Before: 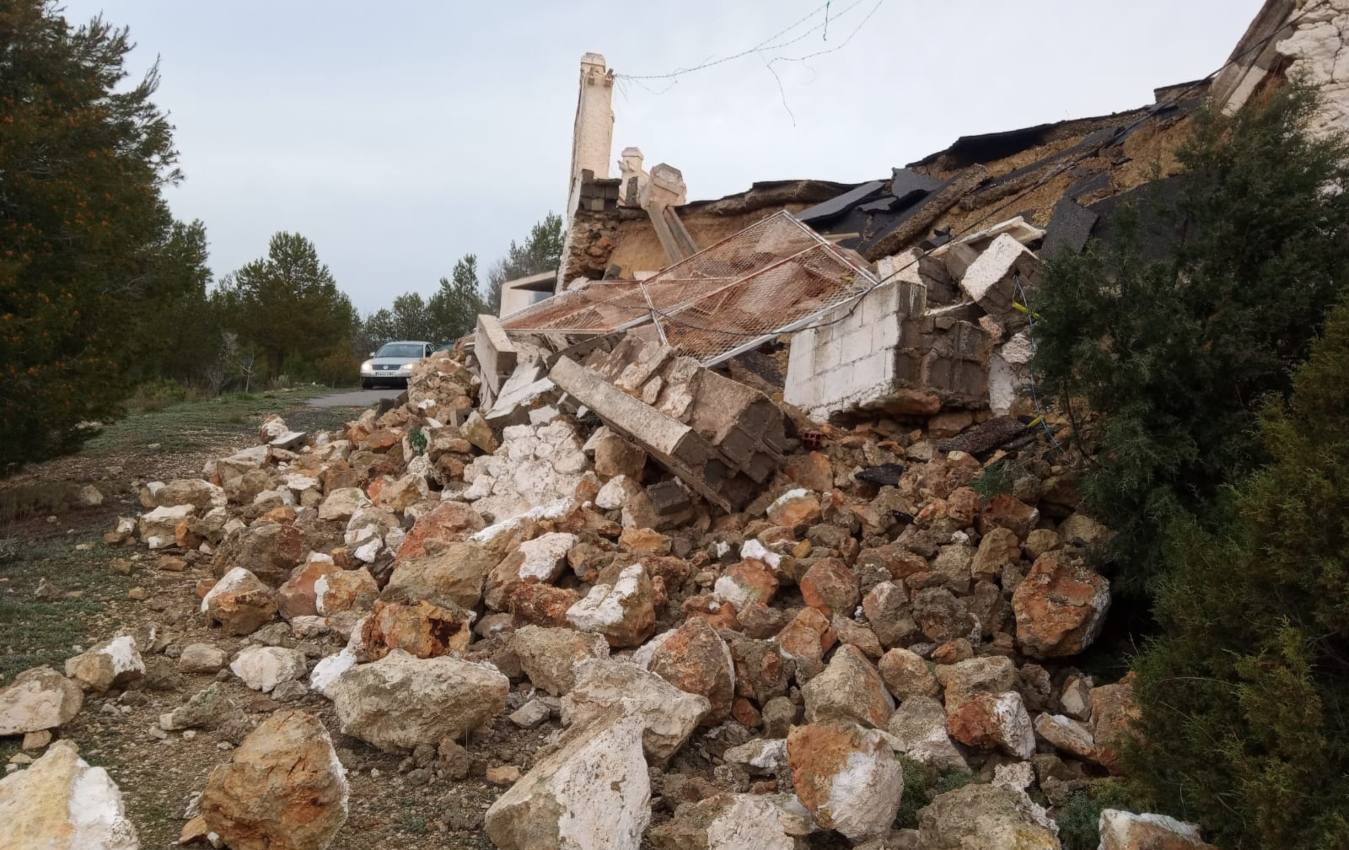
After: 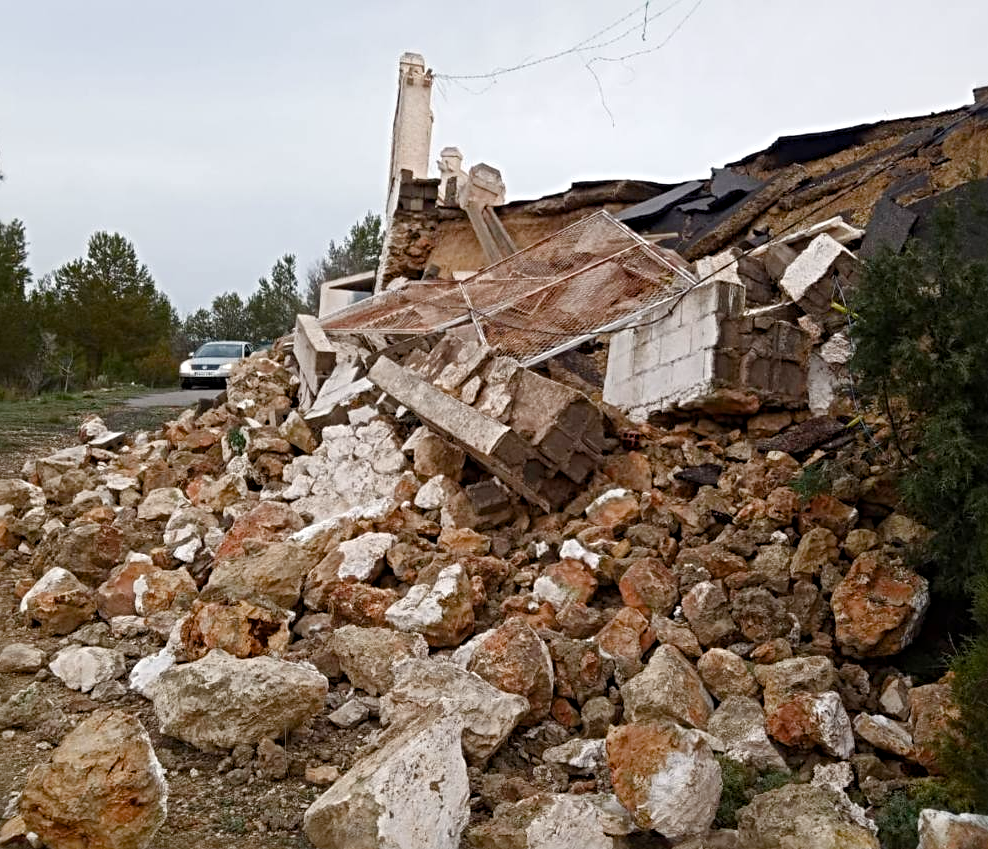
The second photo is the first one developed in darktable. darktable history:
crop: left 13.443%, right 13.31%
sharpen: radius 4.883
color balance rgb: perceptual saturation grading › global saturation 20%, perceptual saturation grading › highlights -50%, perceptual saturation grading › shadows 30%
